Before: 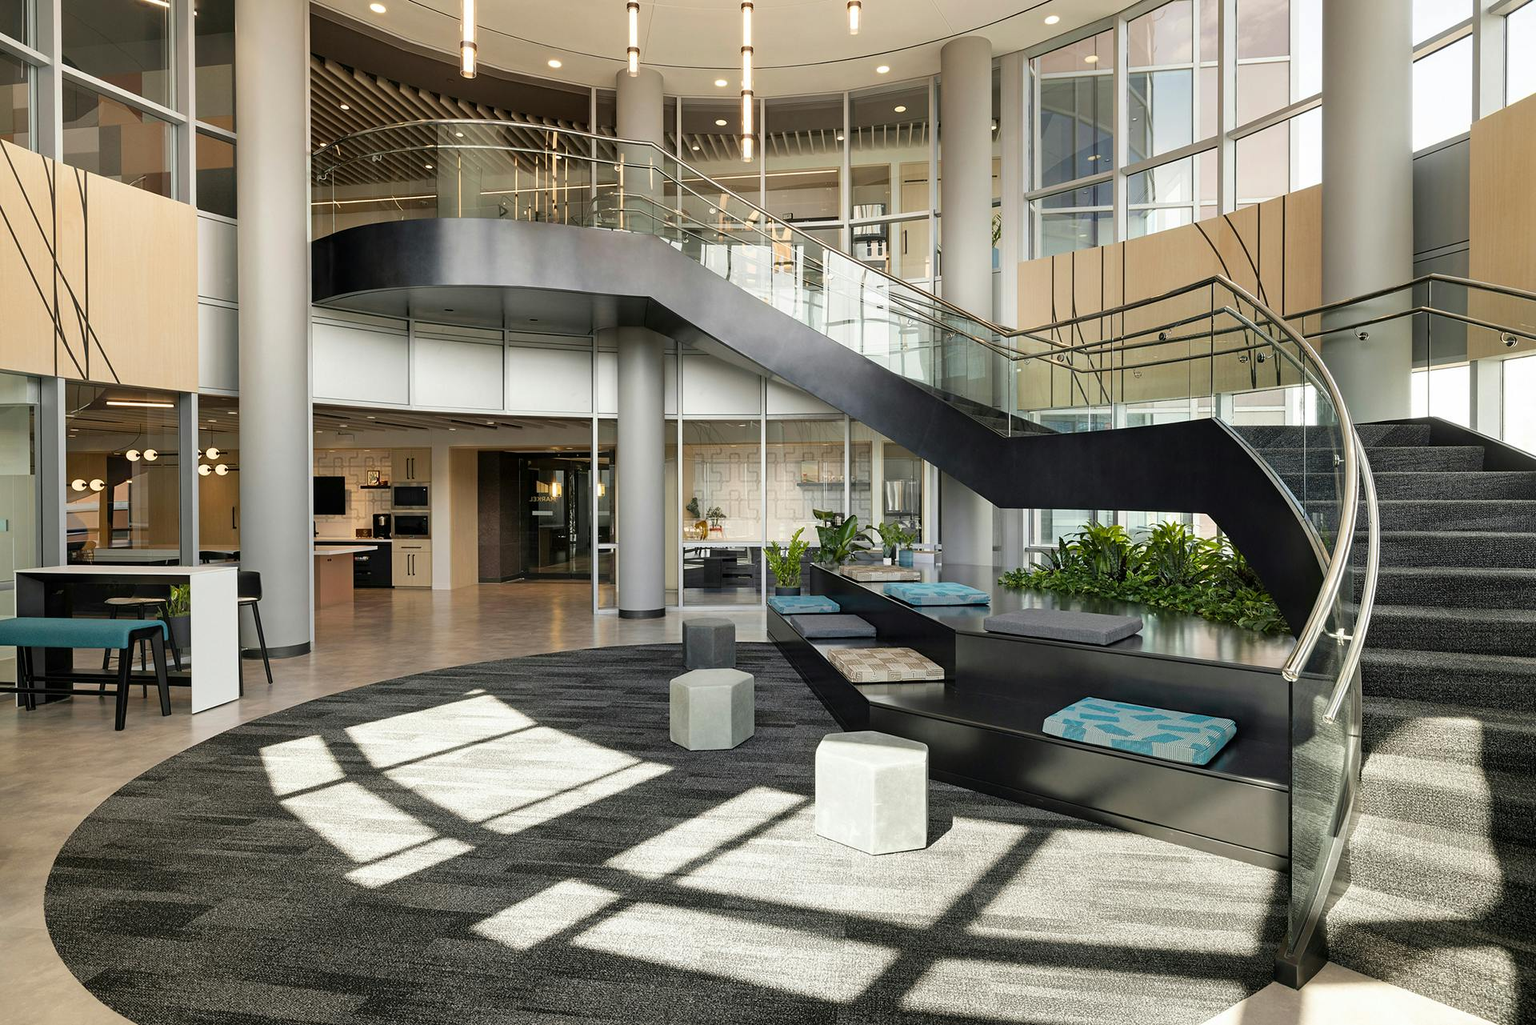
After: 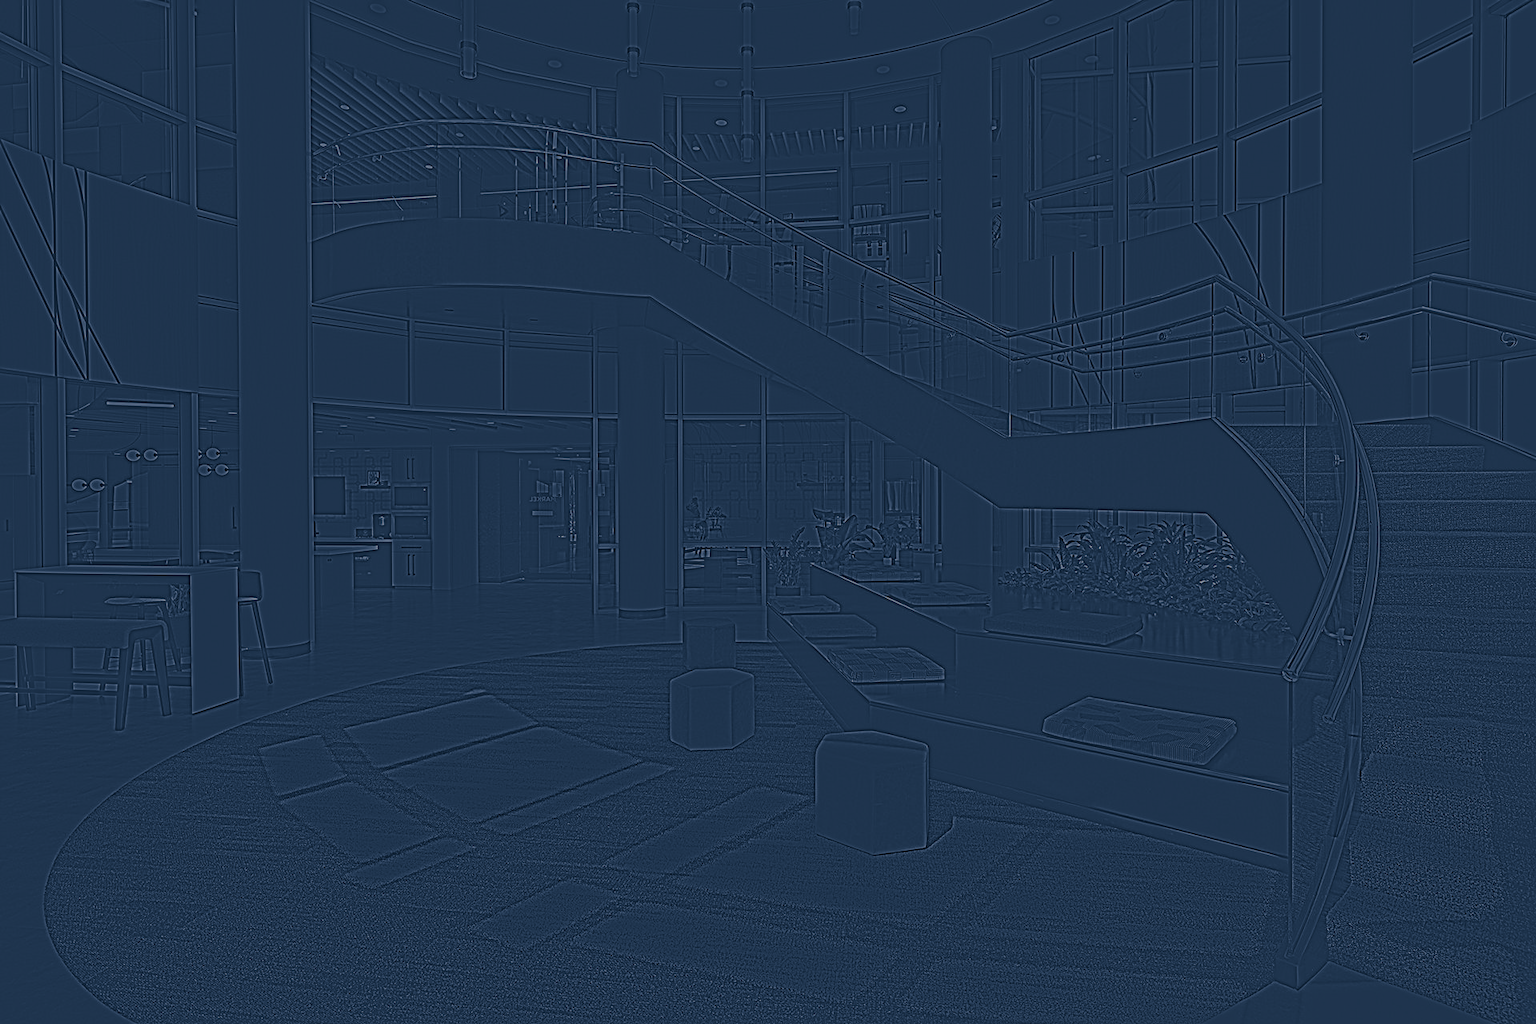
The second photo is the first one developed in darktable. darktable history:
sharpen: radius 2.529, amount 0.323
local contrast: mode bilateral grid, contrast 20, coarseness 50, detail 120%, midtone range 0.2
highpass: sharpness 9.84%, contrast boost 9.94%
contrast brightness saturation: brightness -0.52
shadows and highlights: shadows 25, highlights -25
split-toning: shadows › hue 226.8°, shadows › saturation 0.84
